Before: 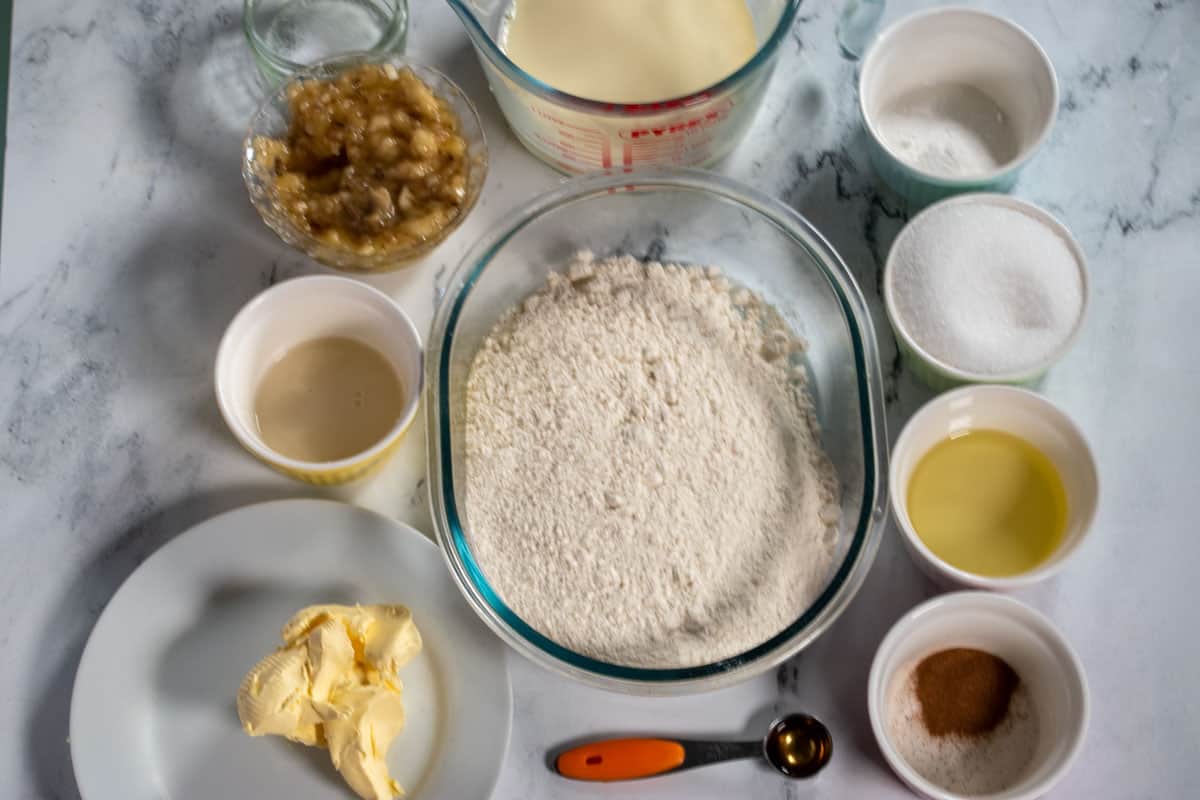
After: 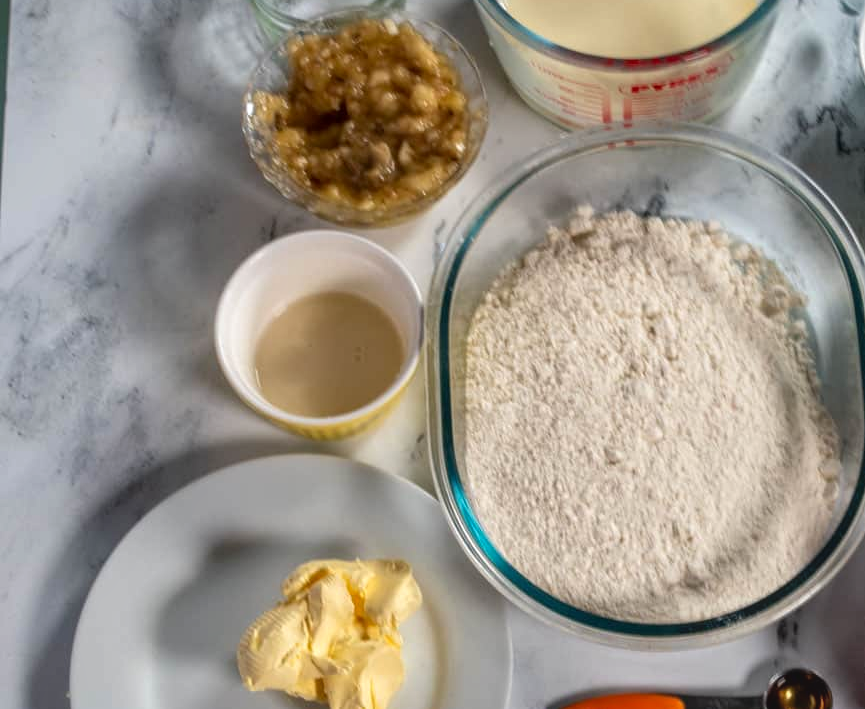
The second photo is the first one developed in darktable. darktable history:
contrast brightness saturation: contrast -0.128
crop: top 5.742%, right 27.873%, bottom 5.519%
exposure: black level correction 0.001, exposure 0.192 EV, compensate exposure bias true, compensate highlight preservation false
local contrast: on, module defaults
